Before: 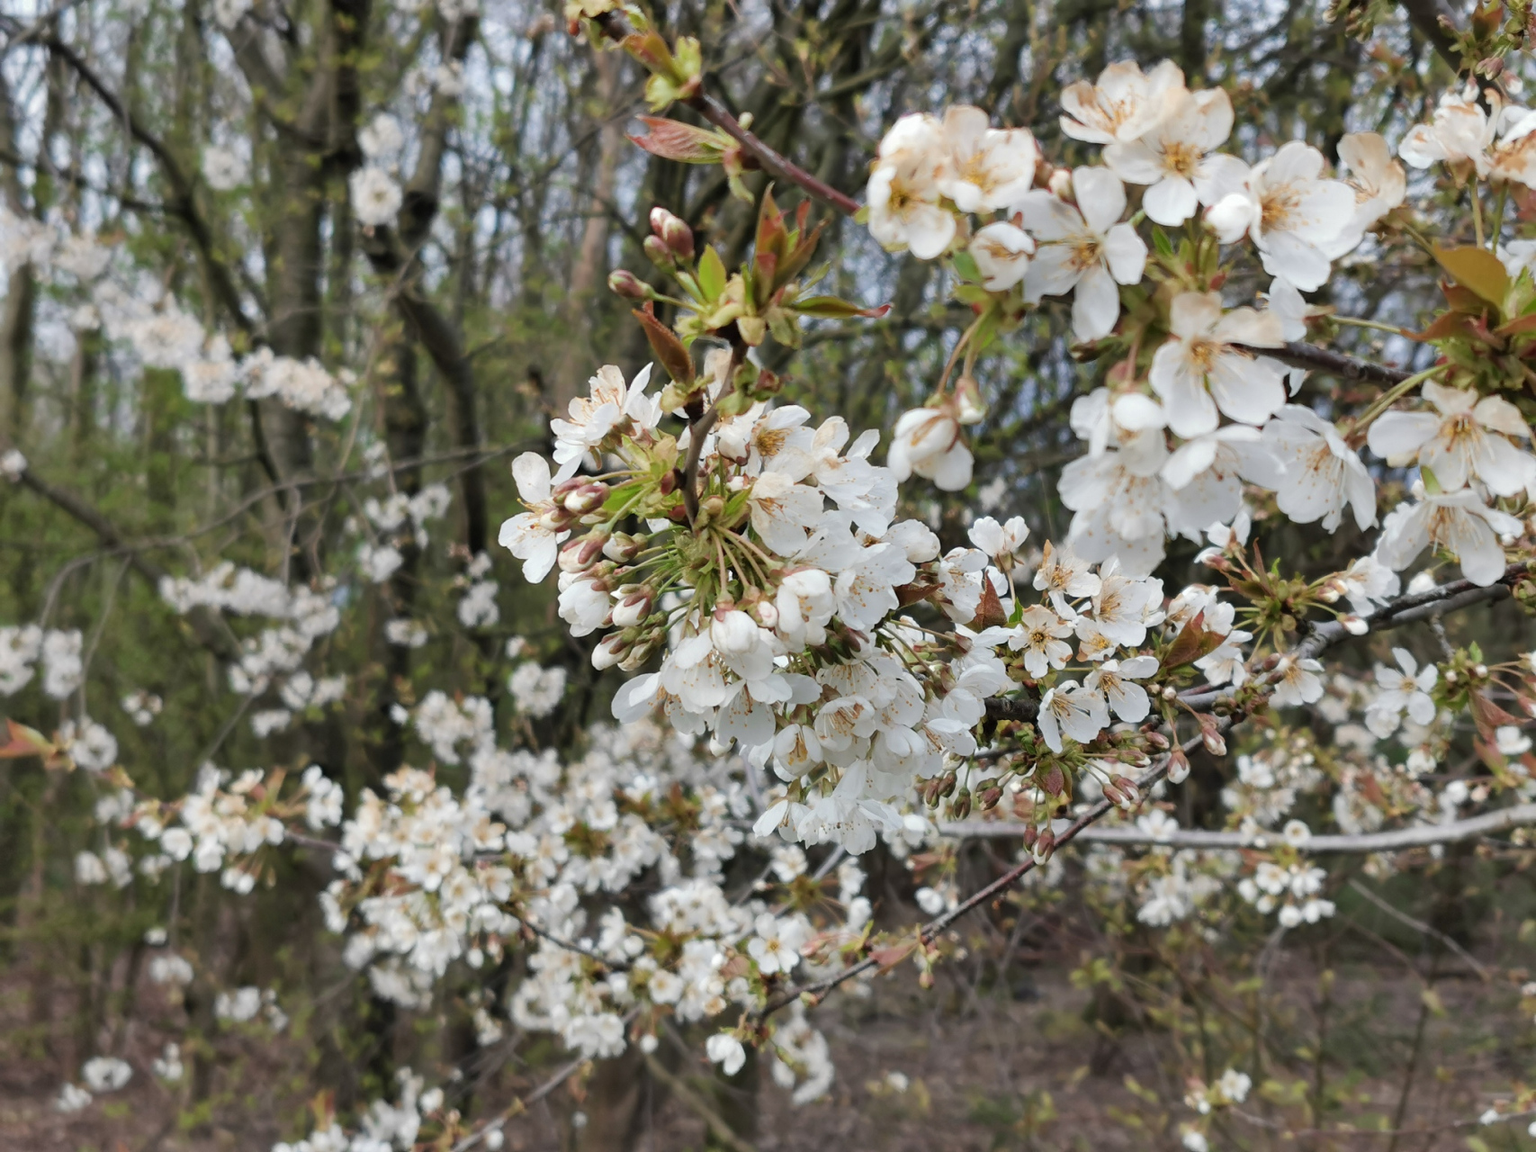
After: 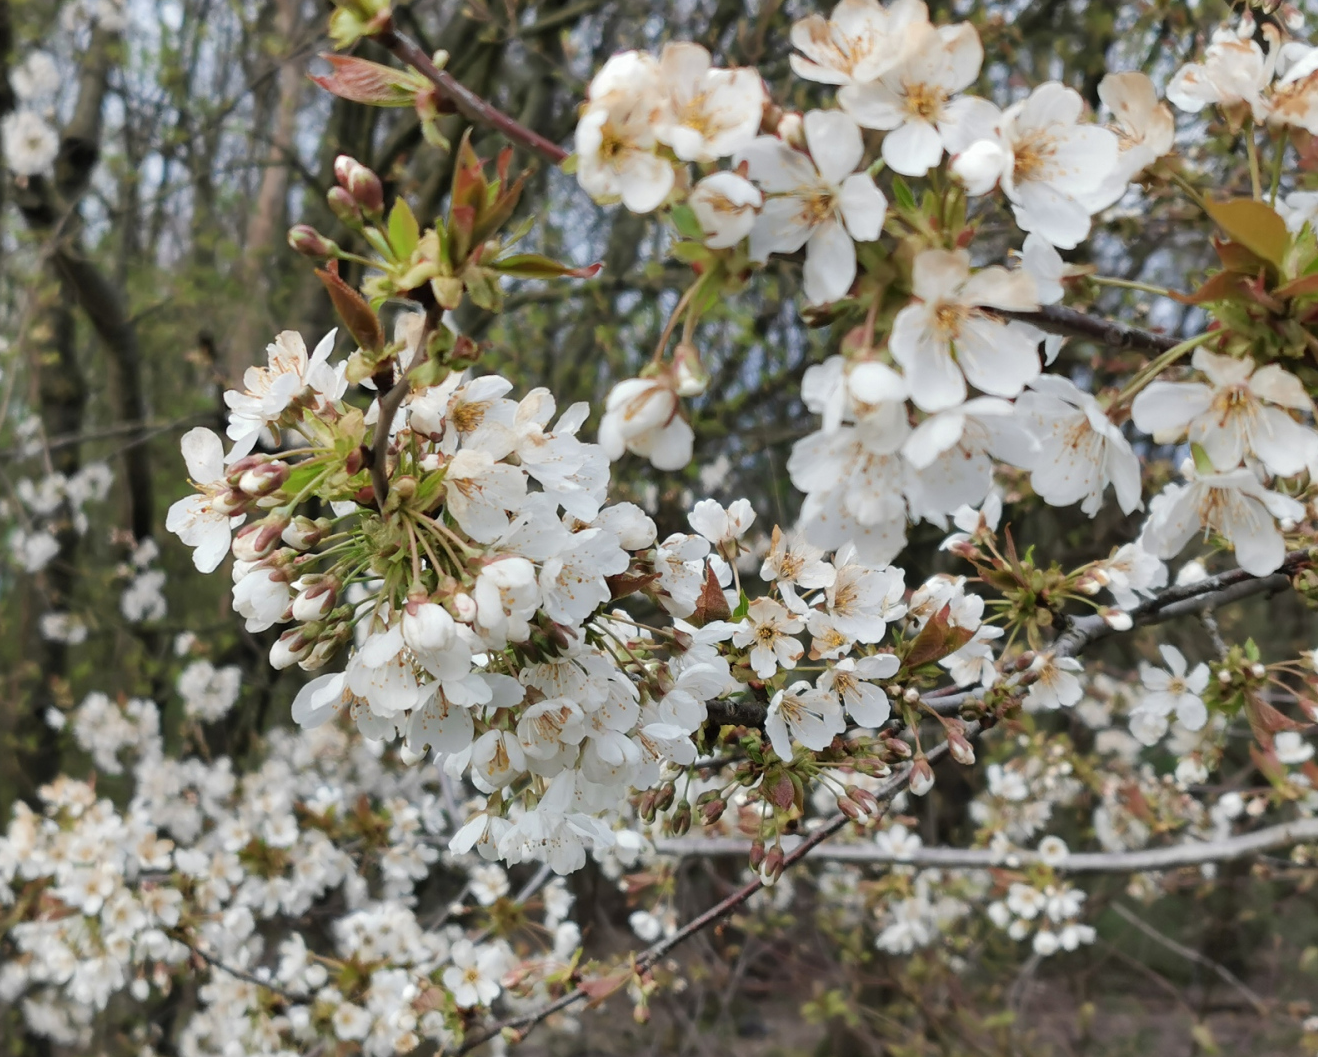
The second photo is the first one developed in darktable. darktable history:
crop: left 22.759%, top 5.871%, bottom 11.52%
